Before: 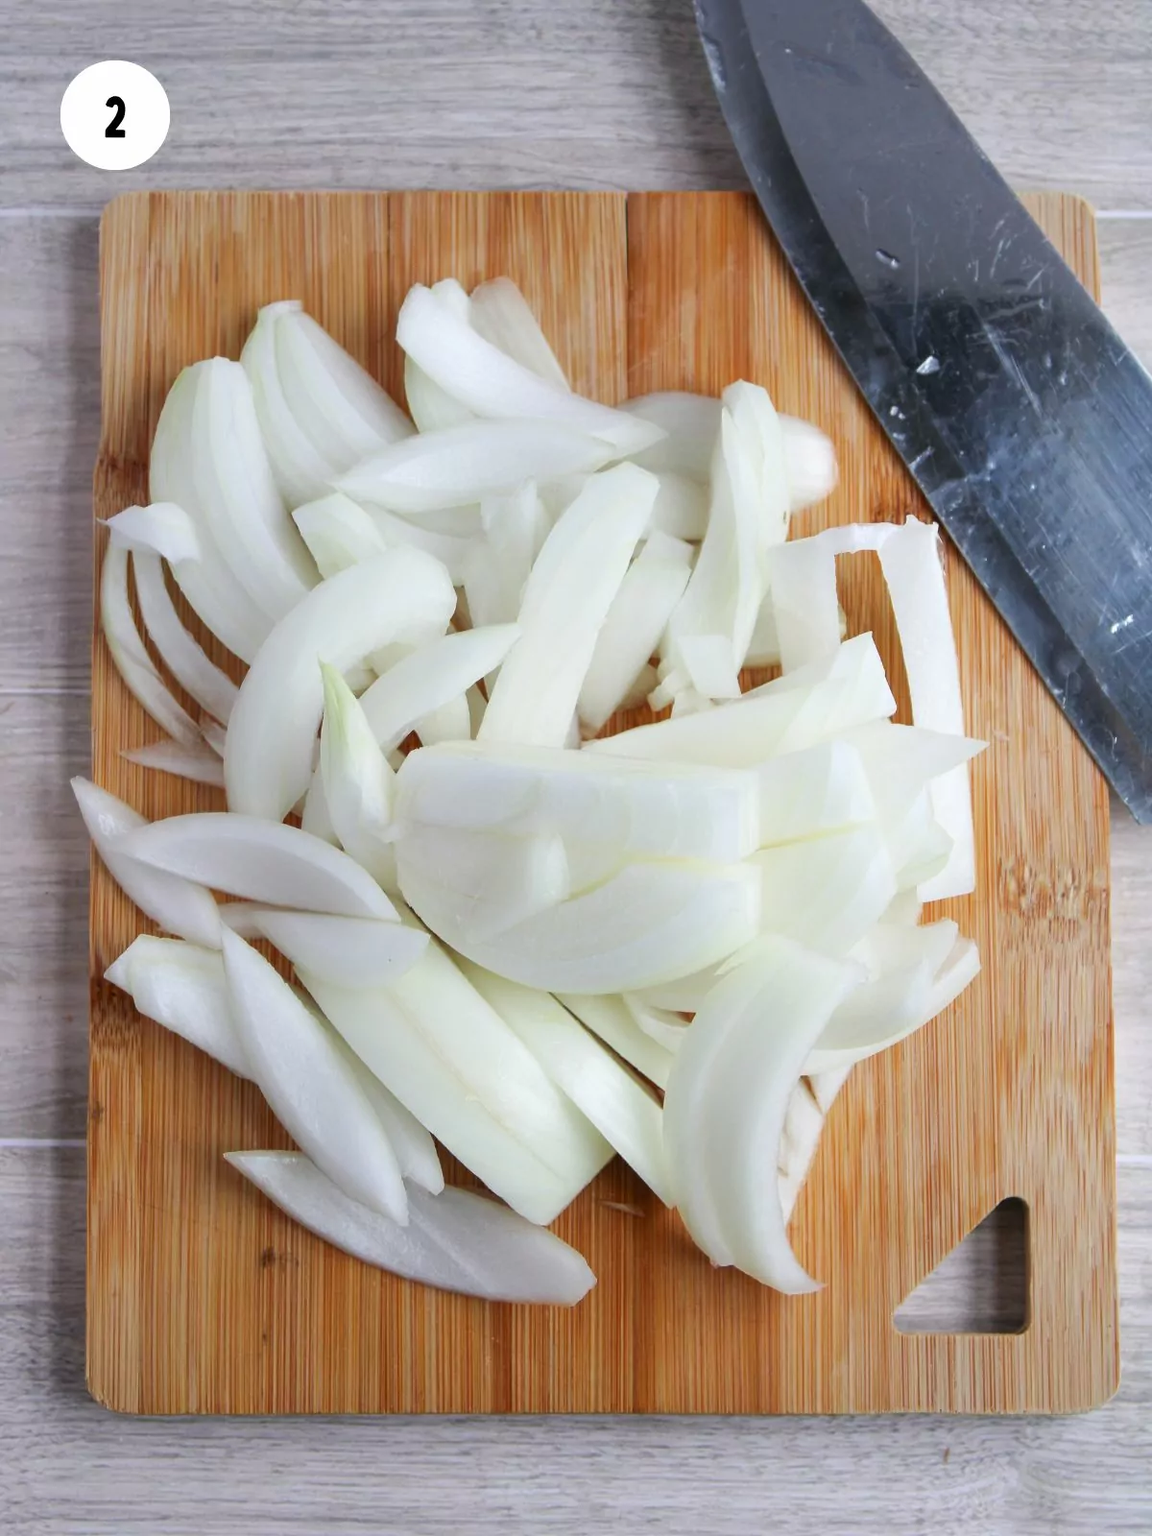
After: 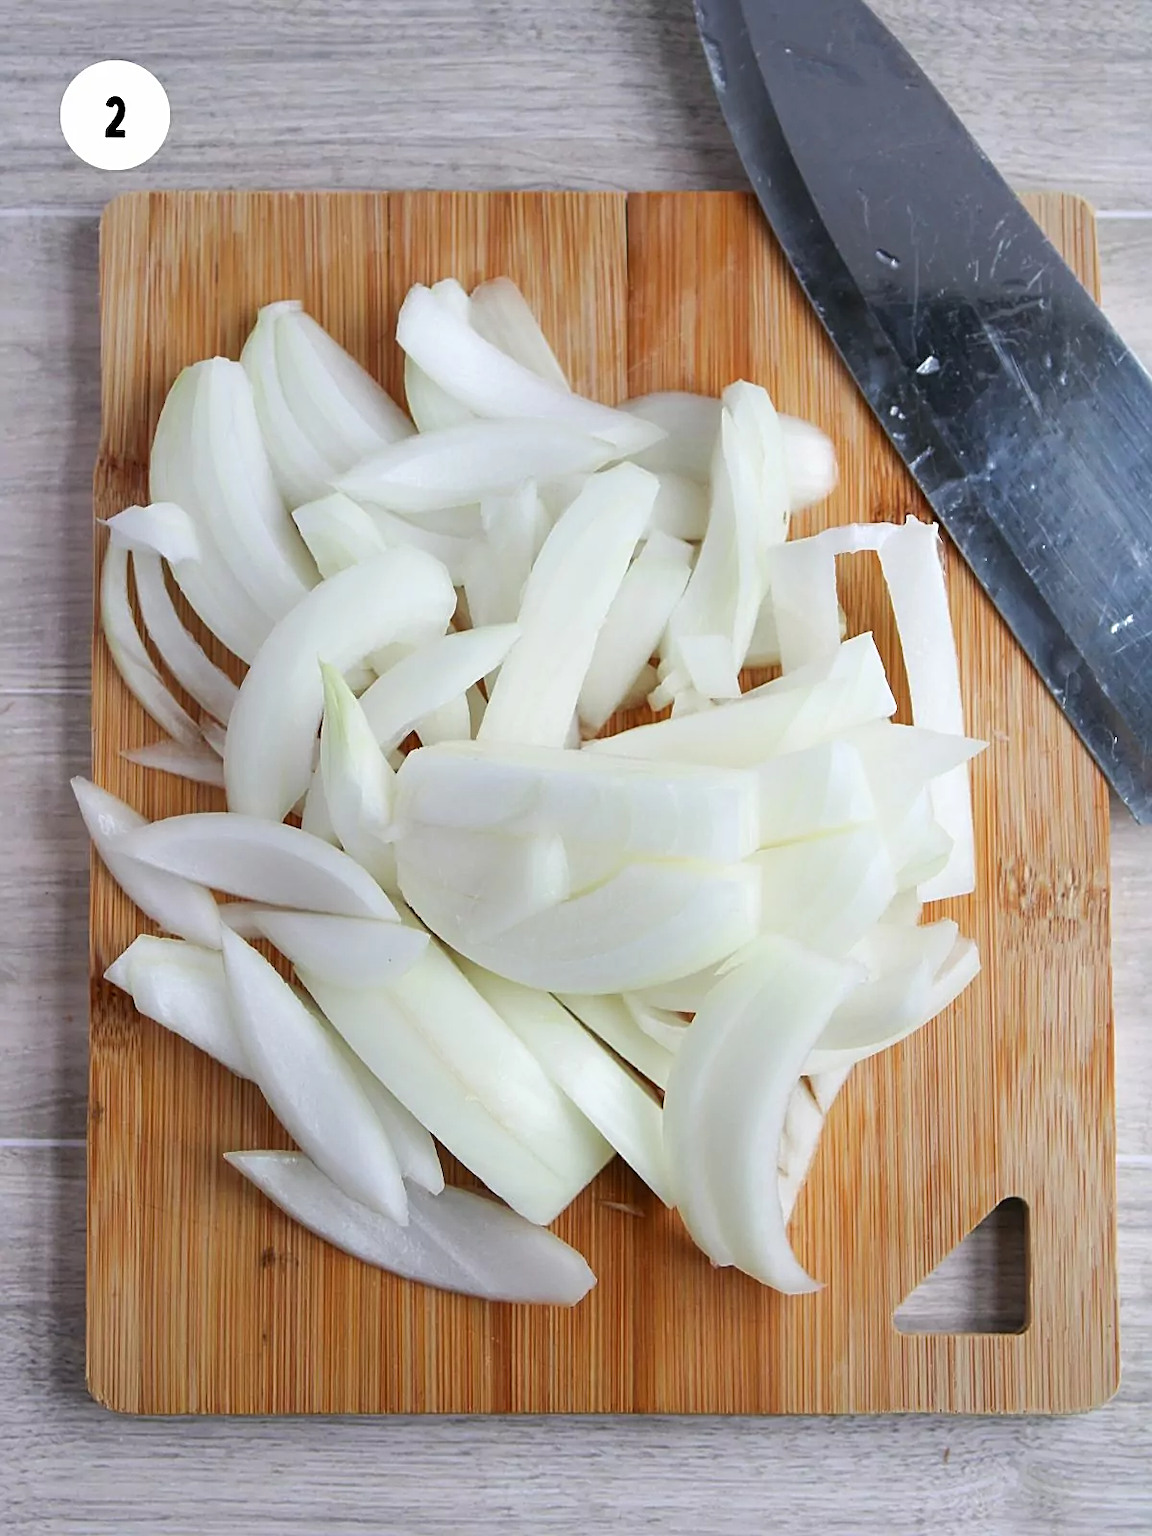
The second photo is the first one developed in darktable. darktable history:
sharpen: amount 0.547
tone equalizer: on, module defaults
